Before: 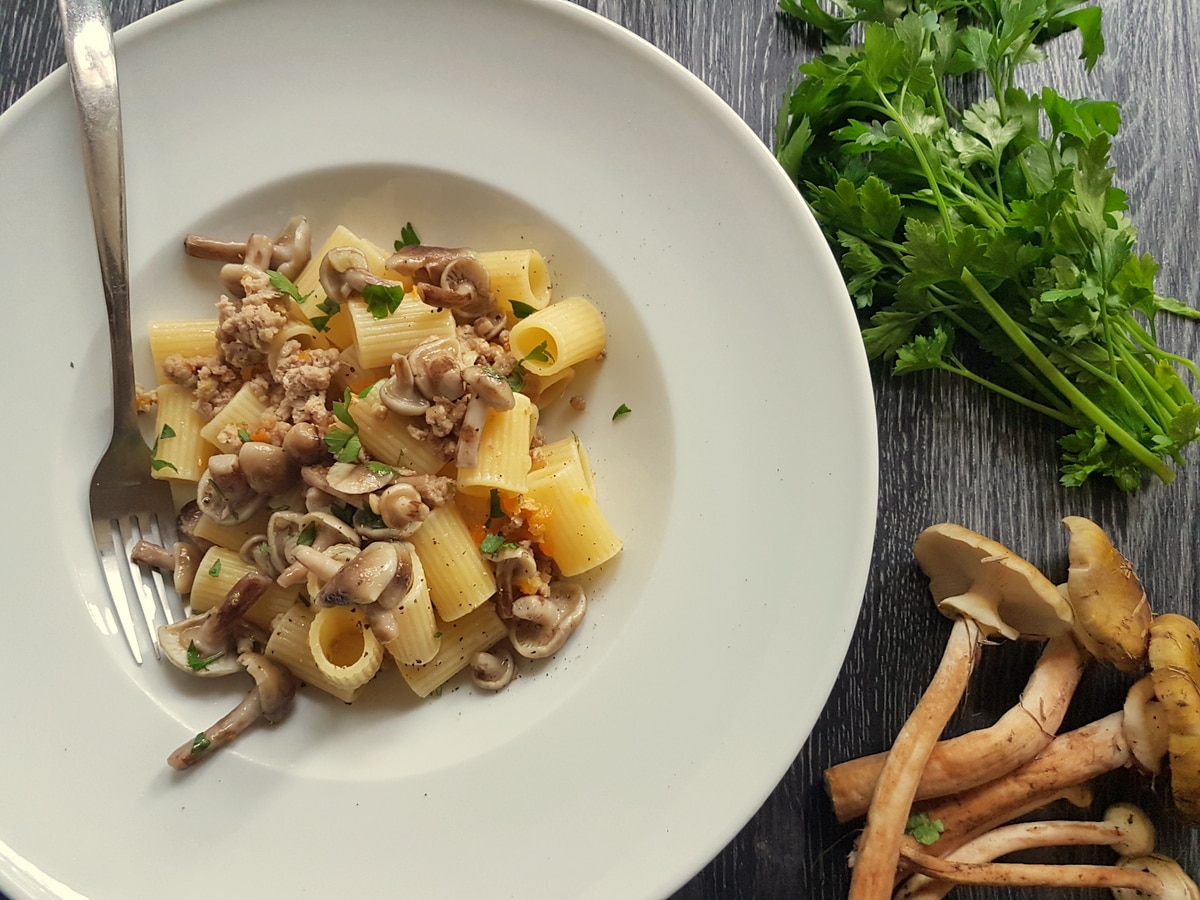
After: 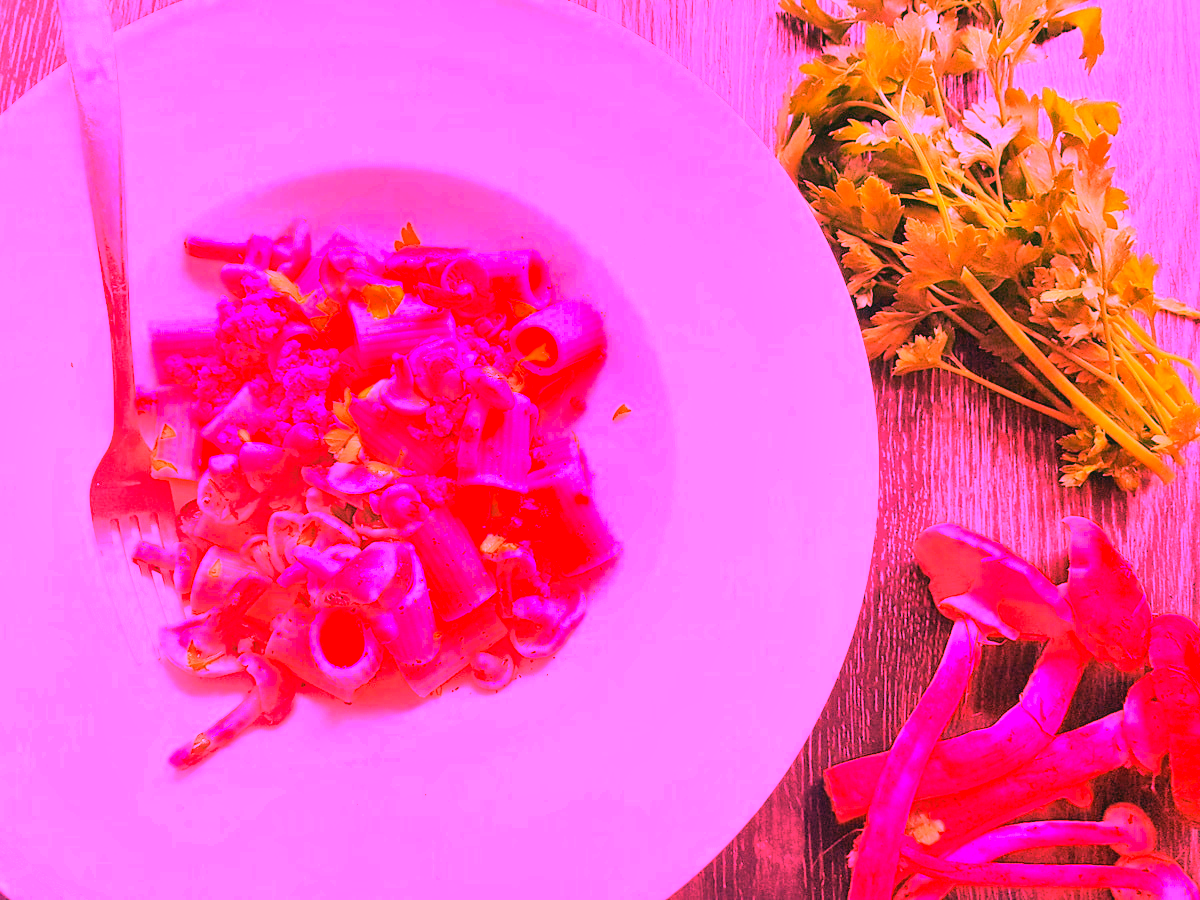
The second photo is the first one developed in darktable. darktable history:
exposure: black level correction 0, exposure 1 EV, compensate exposure bias true, compensate highlight preservation false
white balance: red 4.26, blue 1.802
local contrast: mode bilateral grid, contrast 20, coarseness 50, detail 141%, midtone range 0.2
contrast brightness saturation: contrast -0.11
